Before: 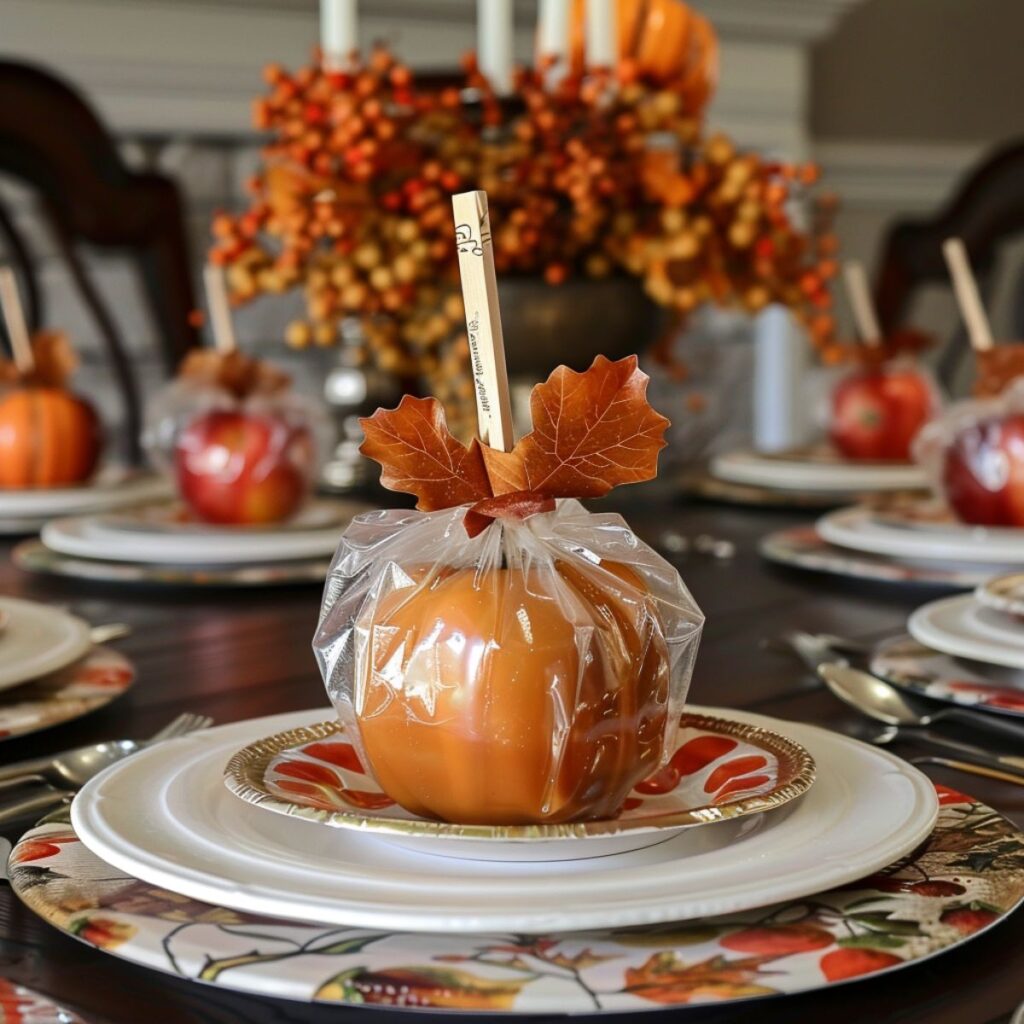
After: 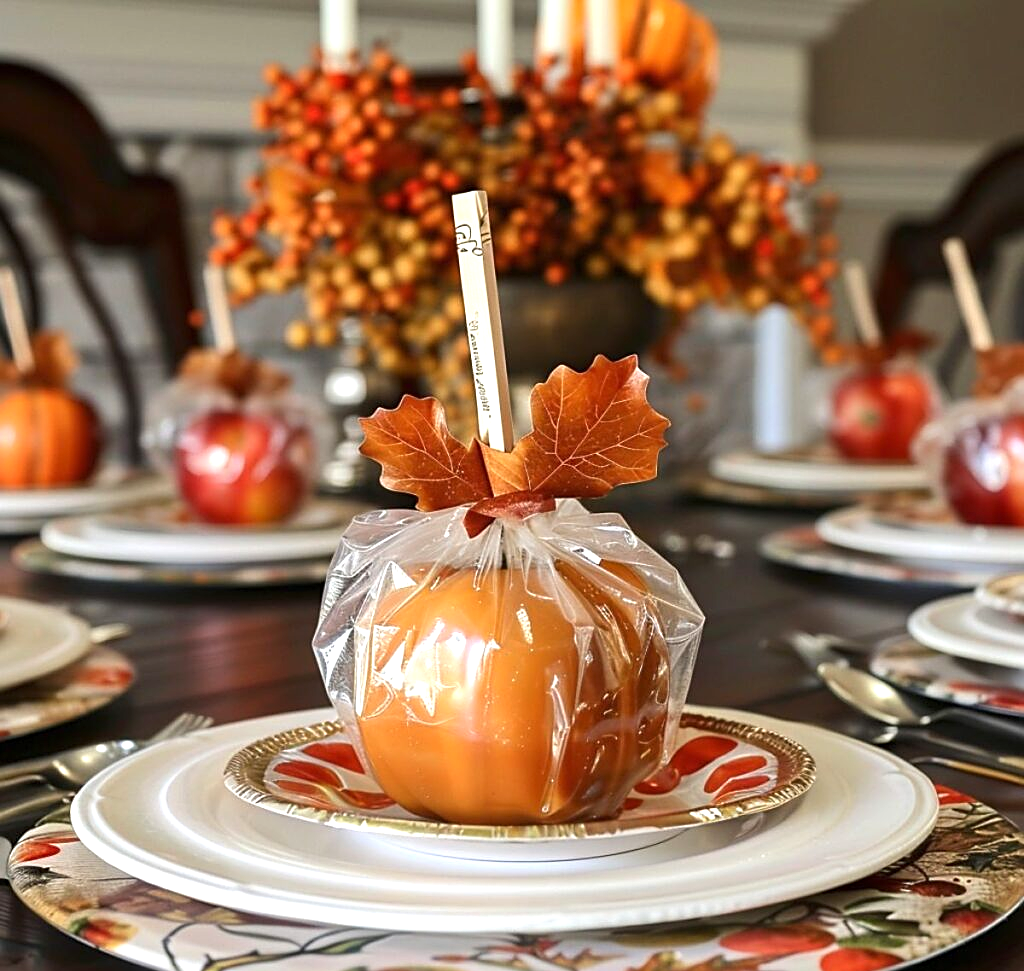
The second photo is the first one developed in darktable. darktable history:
sharpen: on, module defaults
crop and rotate: top 0%, bottom 5.097%
exposure: exposure 0.6 EV, compensate highlight preservation false
